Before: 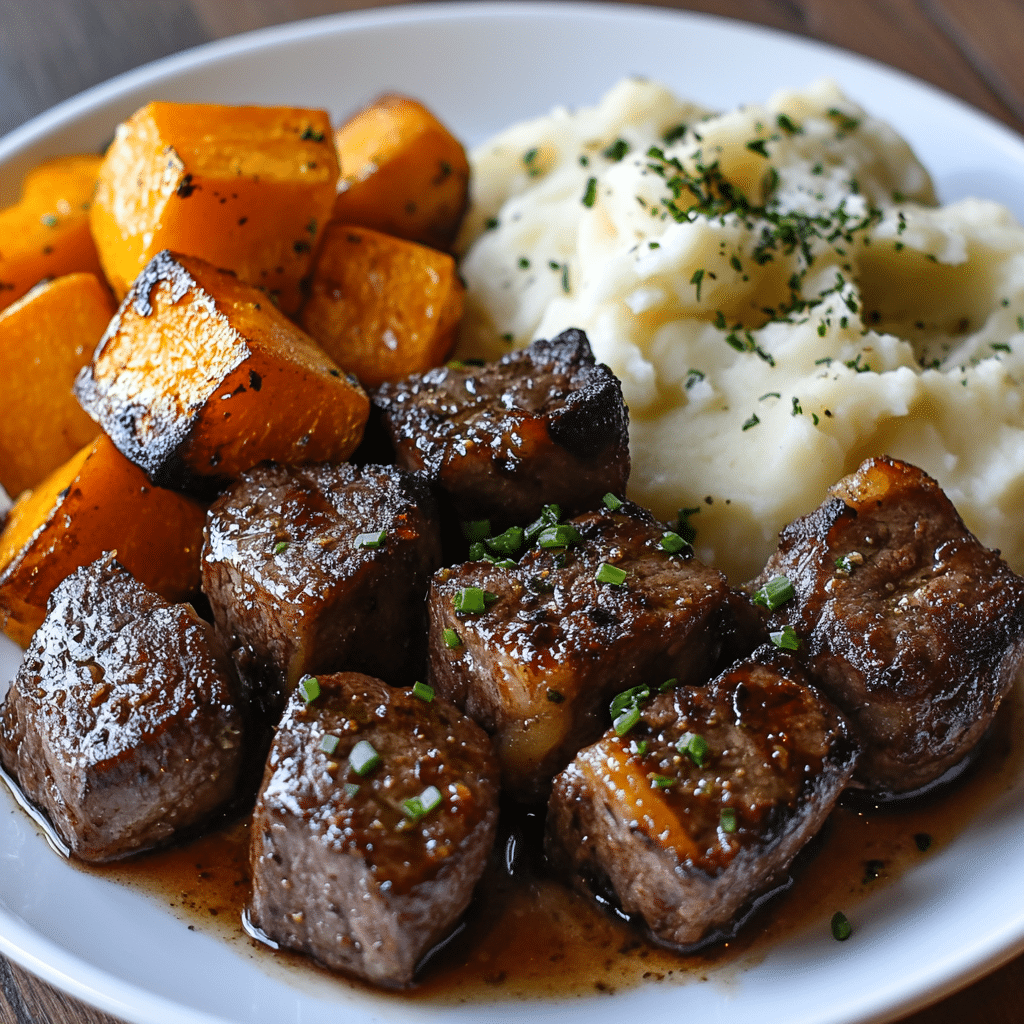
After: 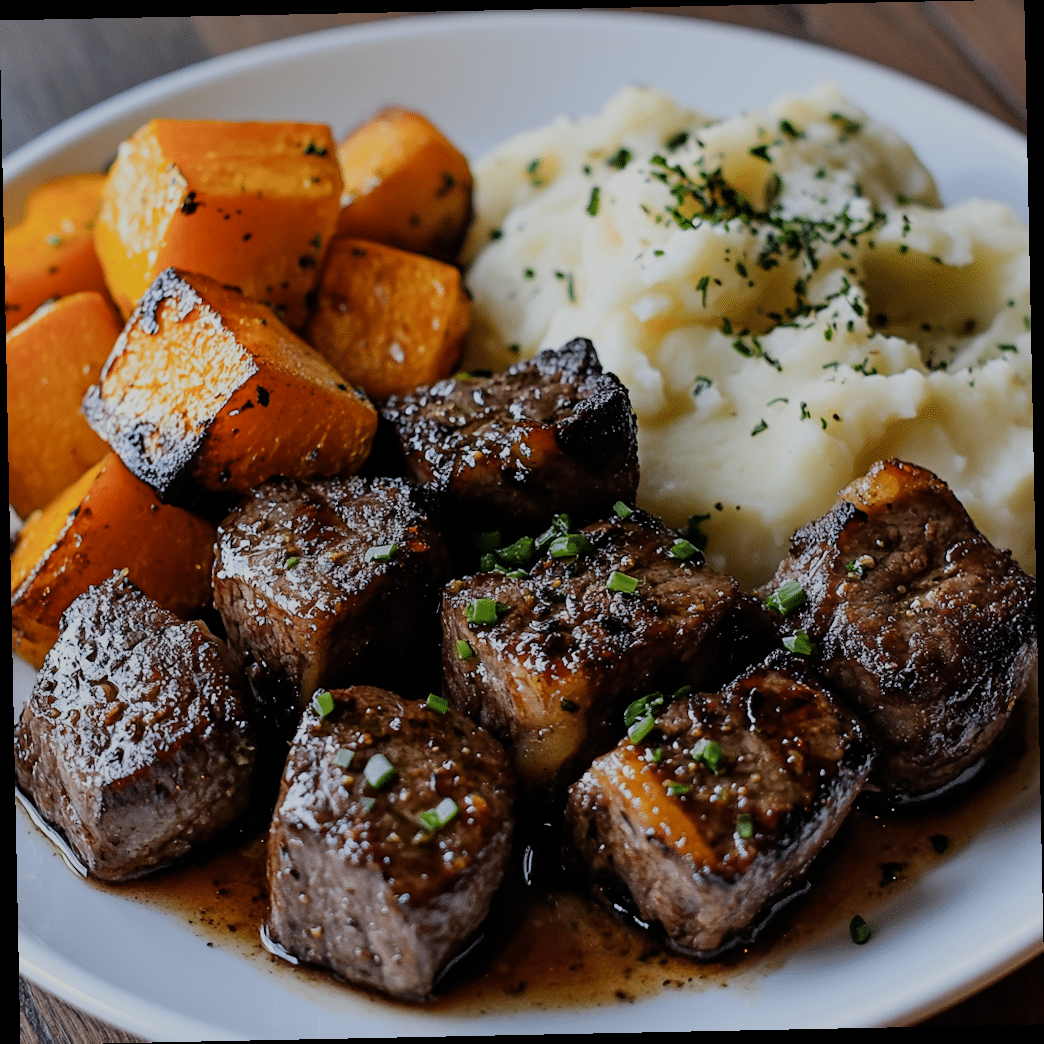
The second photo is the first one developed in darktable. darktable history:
filmic rgb: black relative exposure -6.98 EV, white relative exposure 5.63 EV, hardness 2.86
rotate and perspective: rotation -1.17°, automatic cropping off
exposure: exposure -0.04 EV, compensate highlight preservation false
